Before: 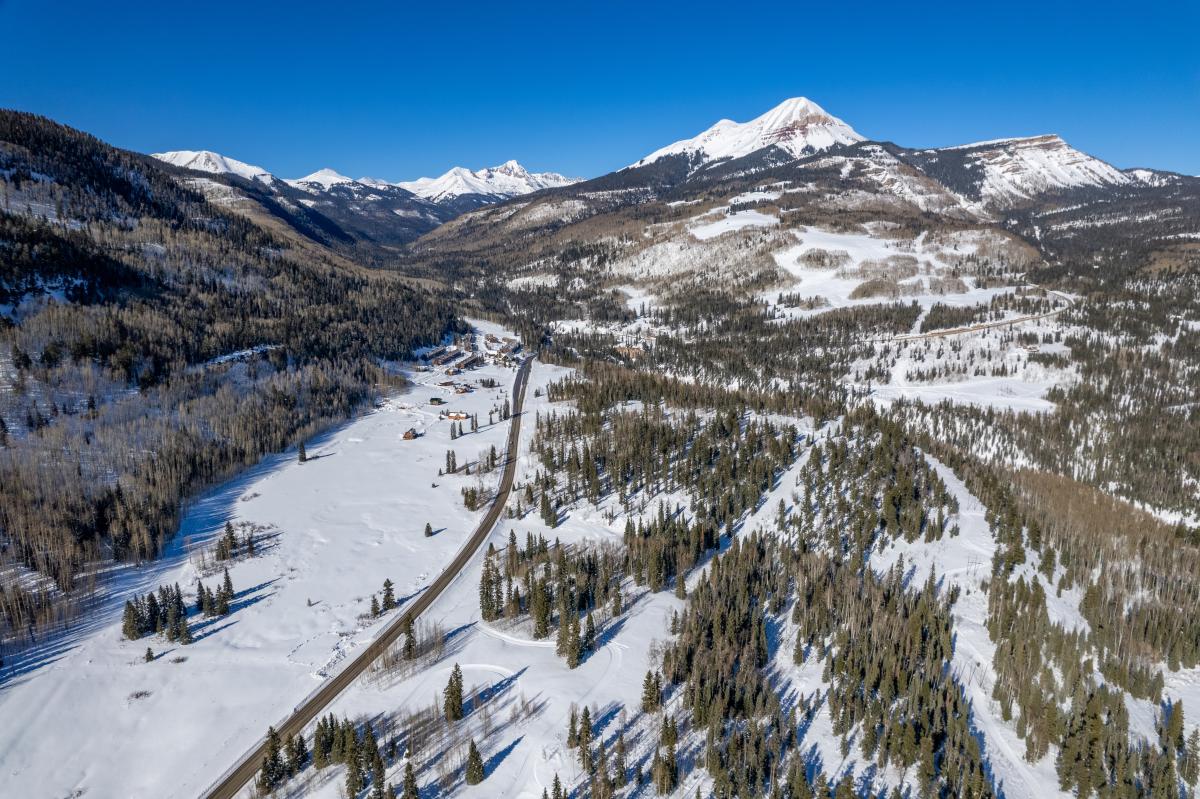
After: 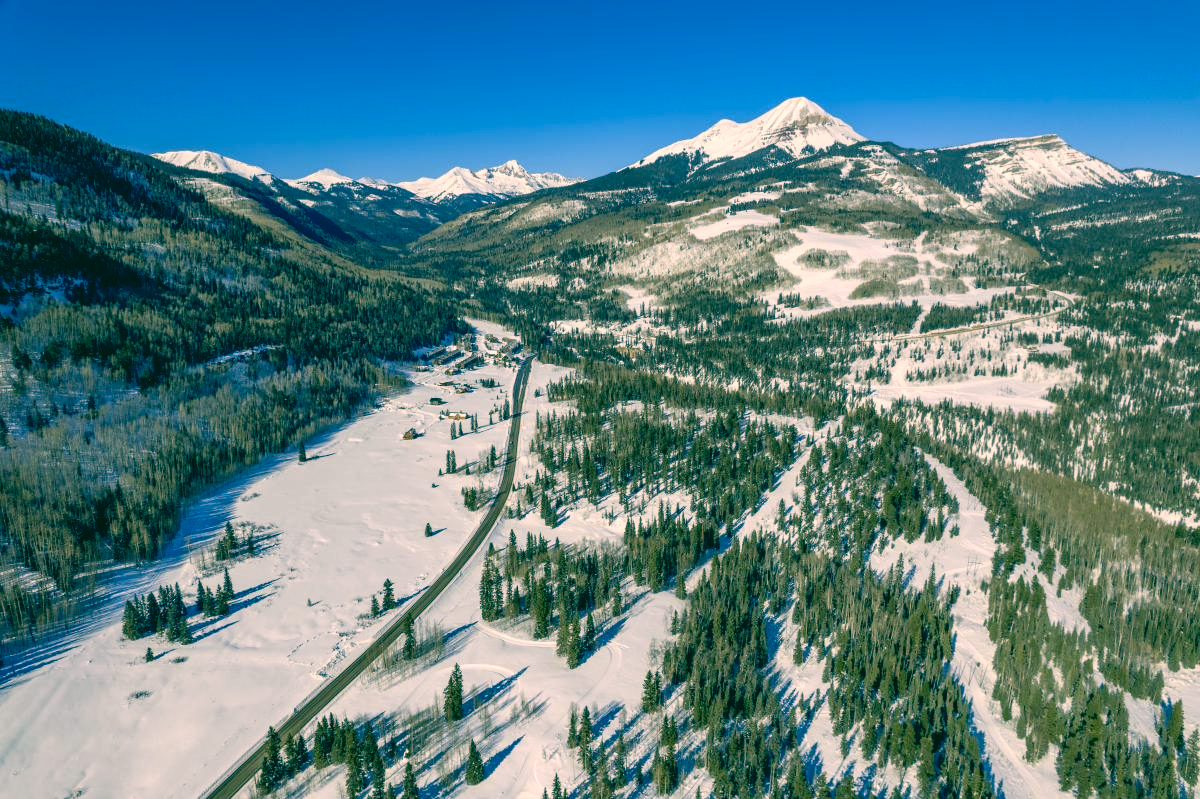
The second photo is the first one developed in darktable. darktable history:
white balance: red 1.042, blue 1.17
color correction: highlights a* 1.83, highlights b* 34.02, shadows a* -36.68, shadows b* -5.48
